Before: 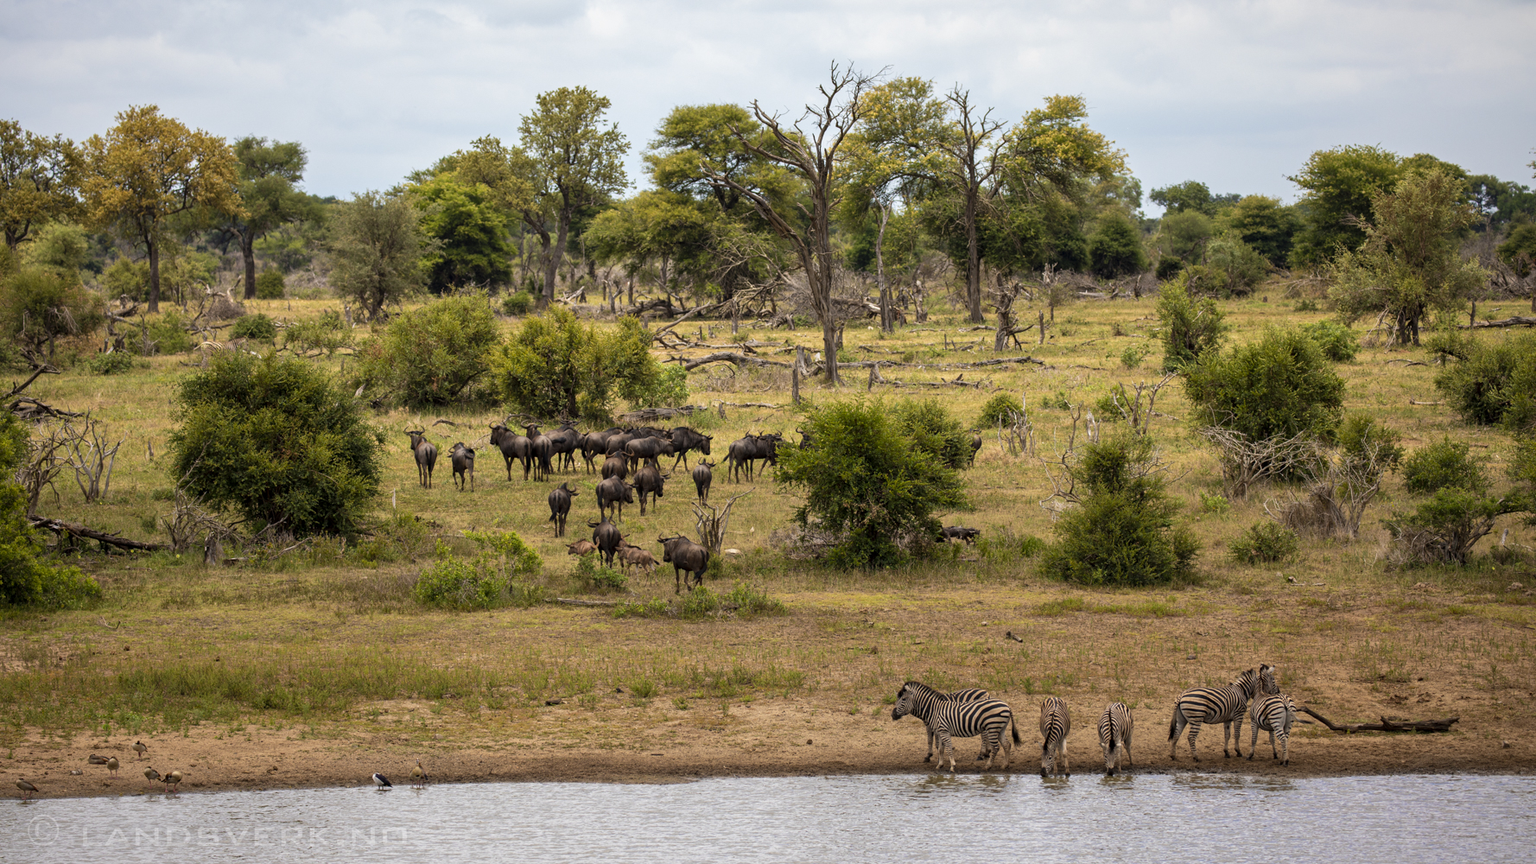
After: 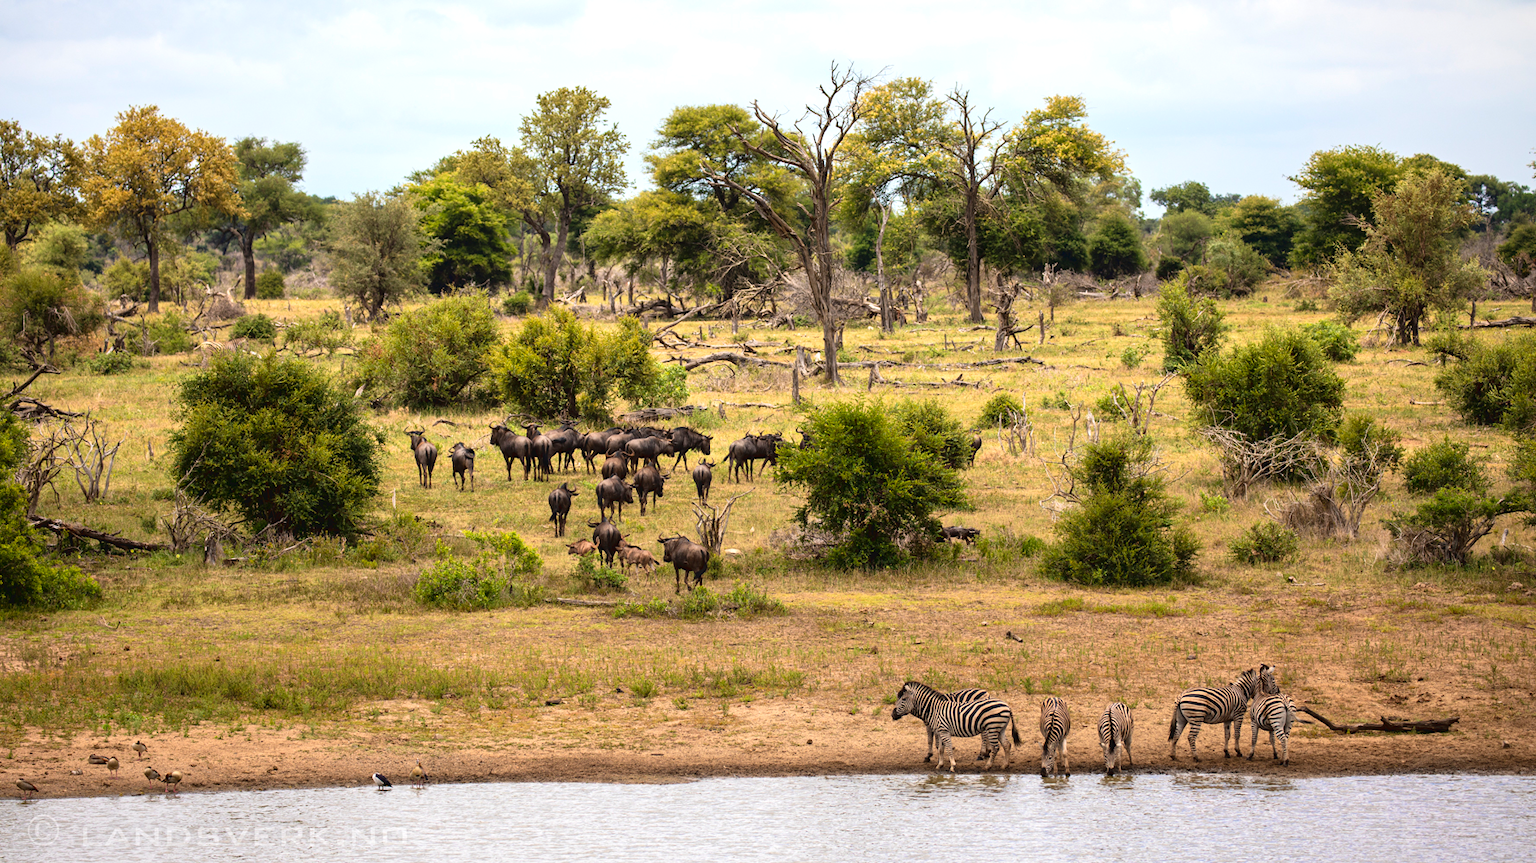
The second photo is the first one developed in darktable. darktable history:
exposure: black level correction 0, exposure 0.397 EV, compensate highlight preservation false
tone curve: curves: ch0 [(0, 0.036) (0.119, 0.115) (0.466, 0.498) (0.715, 0.767) (0.817, 0.865) (1, 0.998)]; ch1 [(0, 0) (0.377, 0.424) (0.442, 0.491) (0.487, 0.498) (0.514, 0.512) (0.536, 0.577) (0.66, 0.724) (1, 1)]; ch2 [(0, 0) (0.38, 0.405) (0.463, 0.443) (0.492, 0.486) (0.526, 0.541) (0.578, 0.598) (1, 1)], color space Lab, linked channels, preserve colors none
